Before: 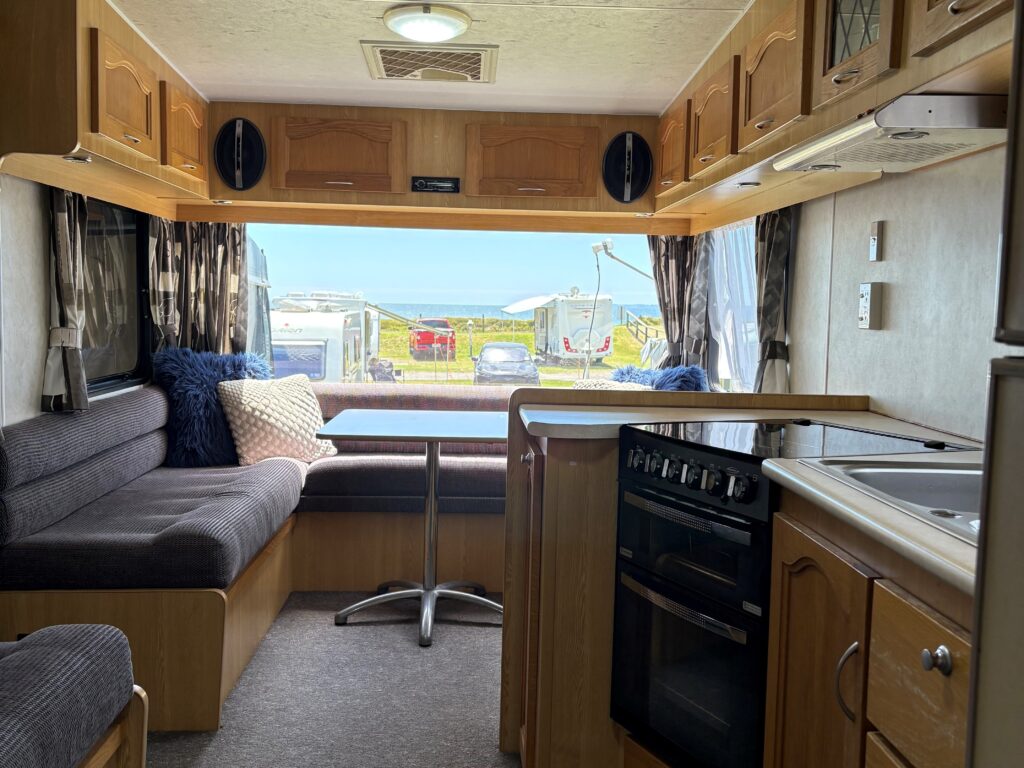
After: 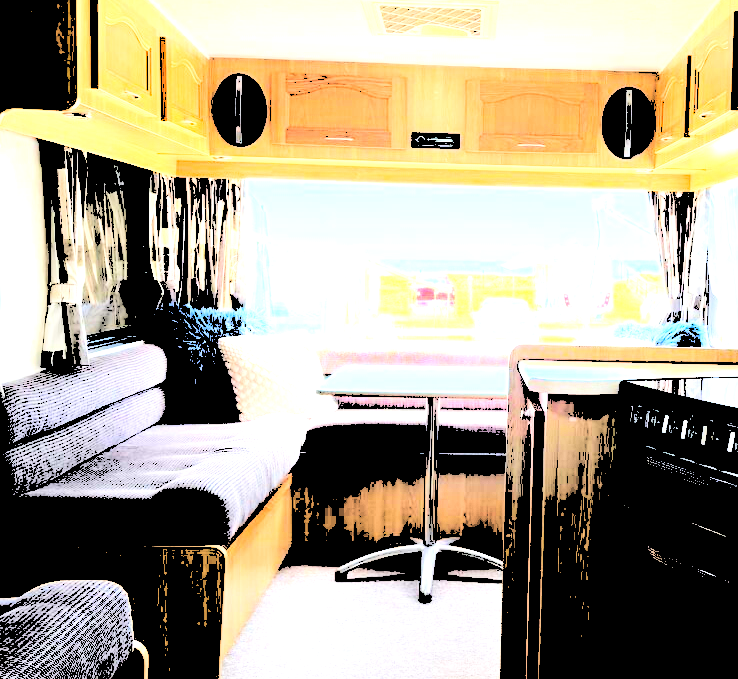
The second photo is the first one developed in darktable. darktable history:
tone equalizer: edges refinement/feathering 500, mask exposure compensation -1.57 EV, preserve details no
levels: levels [0.246, 0.256, 0.506]
crop: top 5.81%, right 27.886%, bottom 5.74%
